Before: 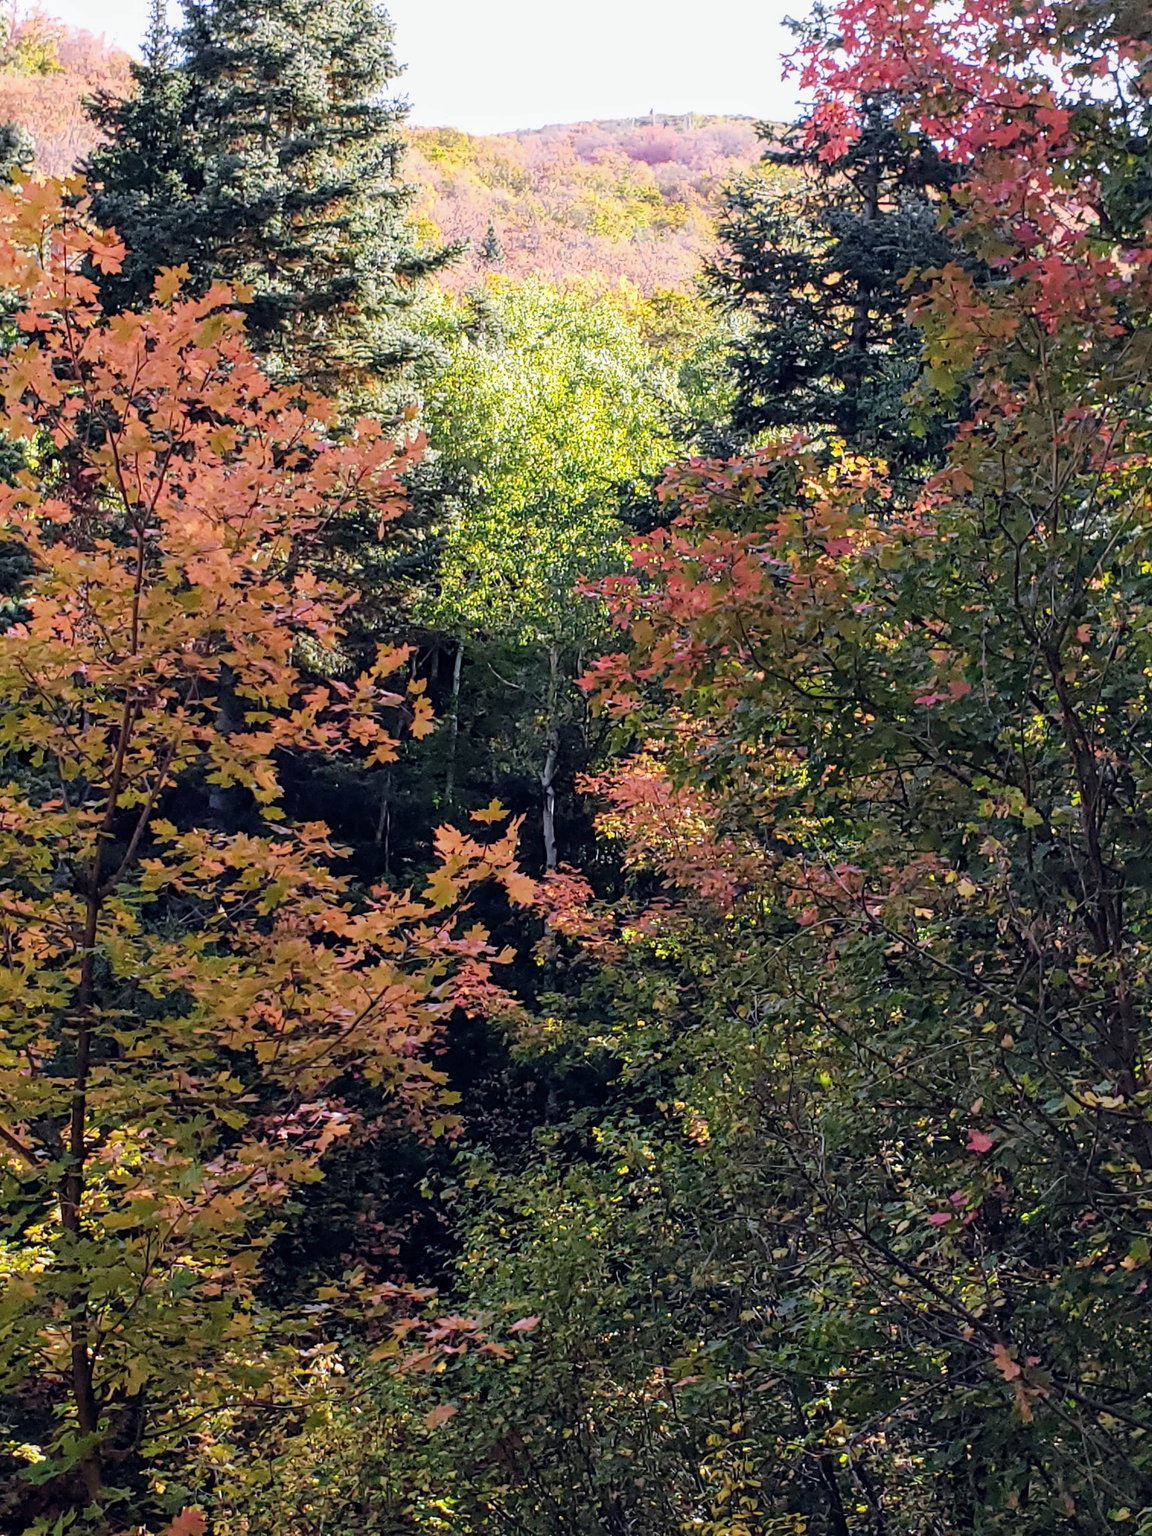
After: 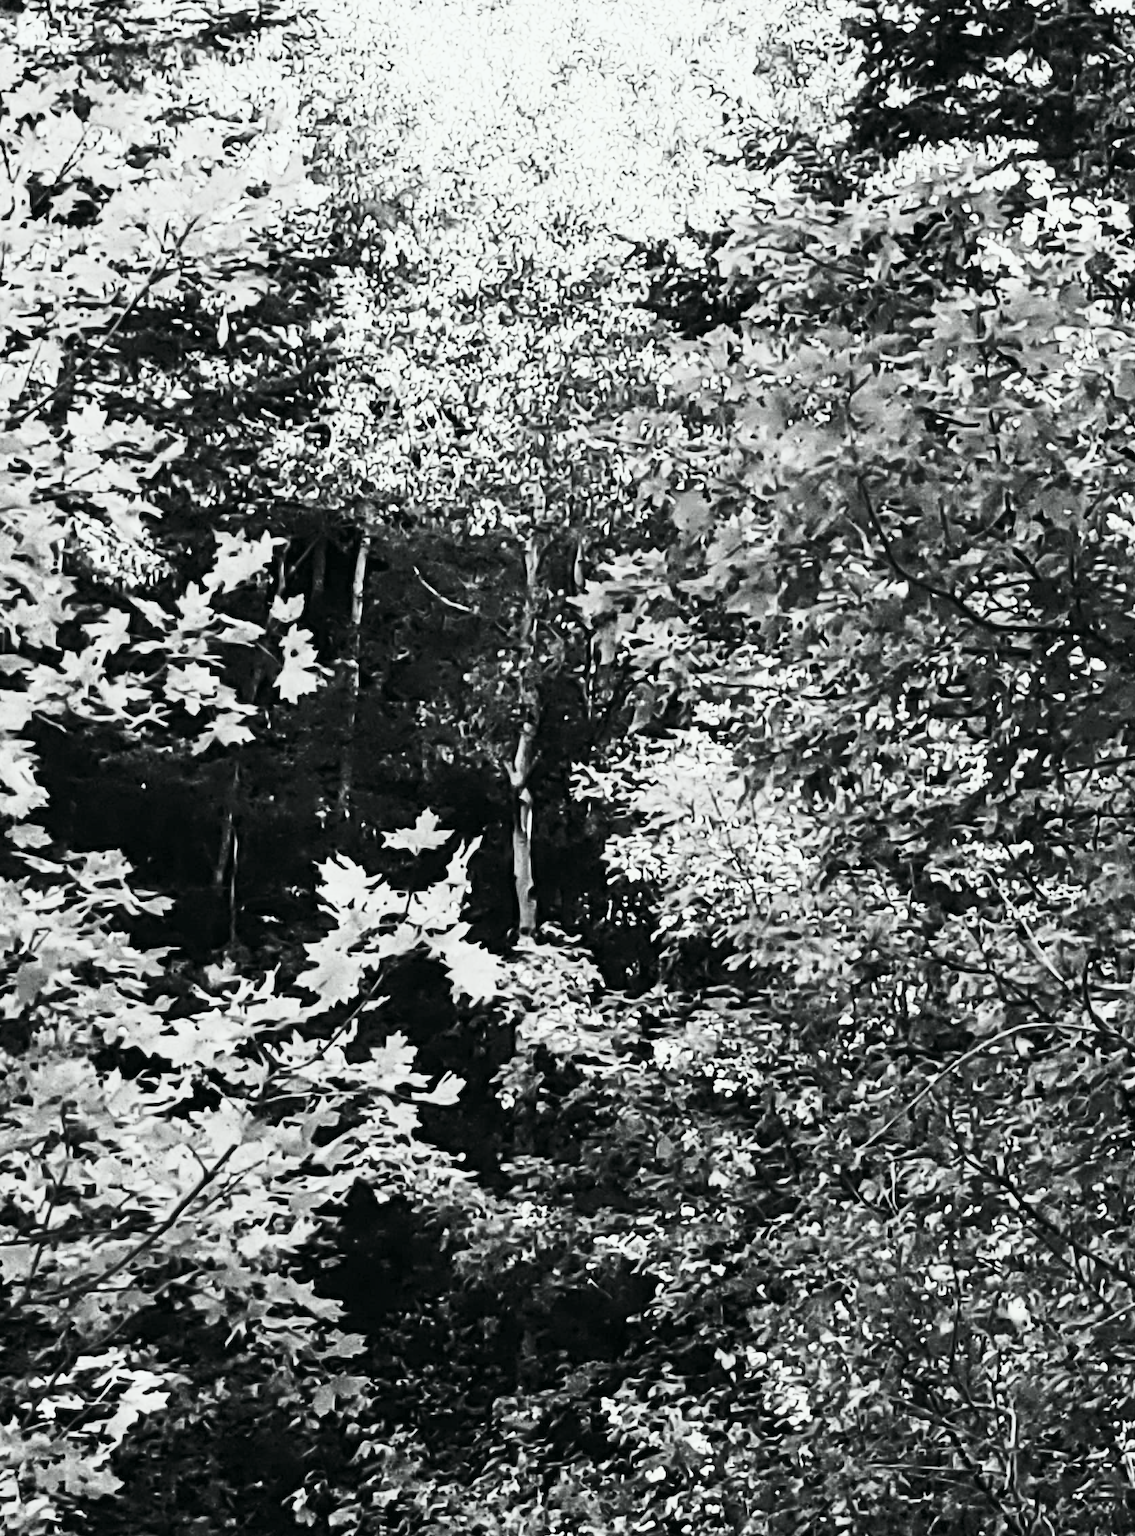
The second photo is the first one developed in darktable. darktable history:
contrast brightness saturation: contrast 0.54, brightness 0.451, saturation -0.984
crop and rotate: left 22.295%, top 22.547%, right 22.617%, bottom 21.56%
tone curve: curves: ch0 [(0, 0) (0.114, 0.083) (0.303, 0.285) (0.447, 0.51) (0.602, 0.697) (0.772, 0.866) (0.999, 0.978)]; ch1 [(0, 0) (0.389, 0.352) (0.458, 0.433) (0.486, 0.474) (0.509, 0.505) (0.535, 0.528) (0.57, 0.579) (0.696, 0.706) (1, 1)]; ch2 [(0, 0) (0.369, 0.388) (0.449, 0.431) (0.501, 0.5) (0.528, 0.527) (0.589, 0.608) (0.697, 0.721) (1, 1)], color space Lab, independent channels, preserve colors none
